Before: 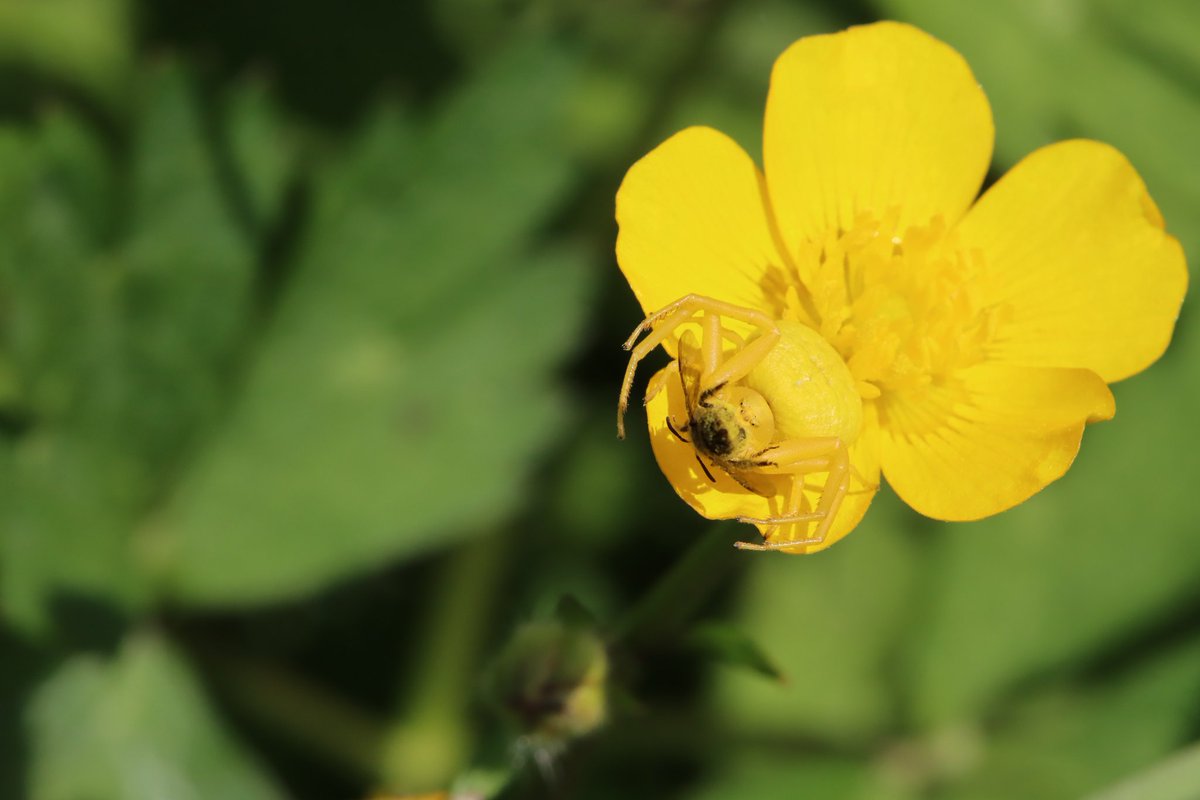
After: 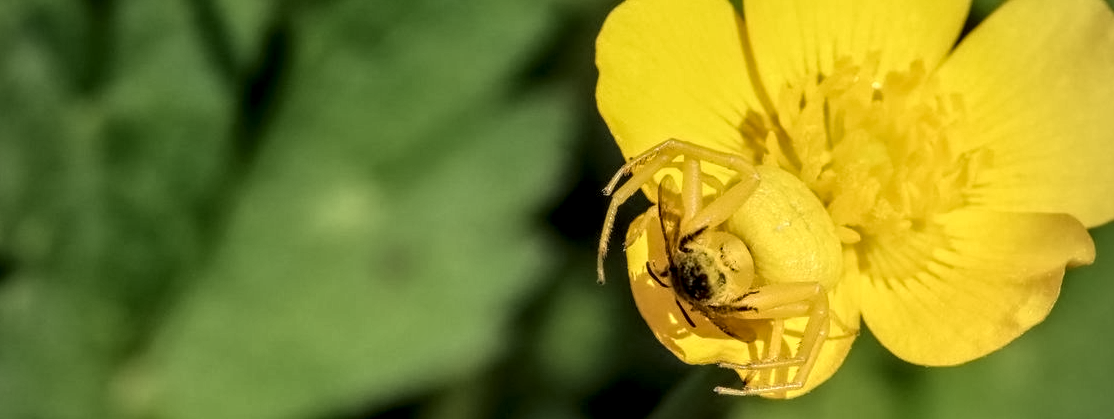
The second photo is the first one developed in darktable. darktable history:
contrast equalizer: octaves 7, y [[0.5 ×6], [0.5 ×6], [0.5 ×6], [0 ×6], [0, 0.039, 0.251, 0.29, 0.293, 0.292]]
local contrast: highlights 0%, shadows 2%, detail 182%
crop: left 1.748%, top 19.416%, right 5.362%, bottom 28.198%
vignetting: fall-off radius 94.89%
